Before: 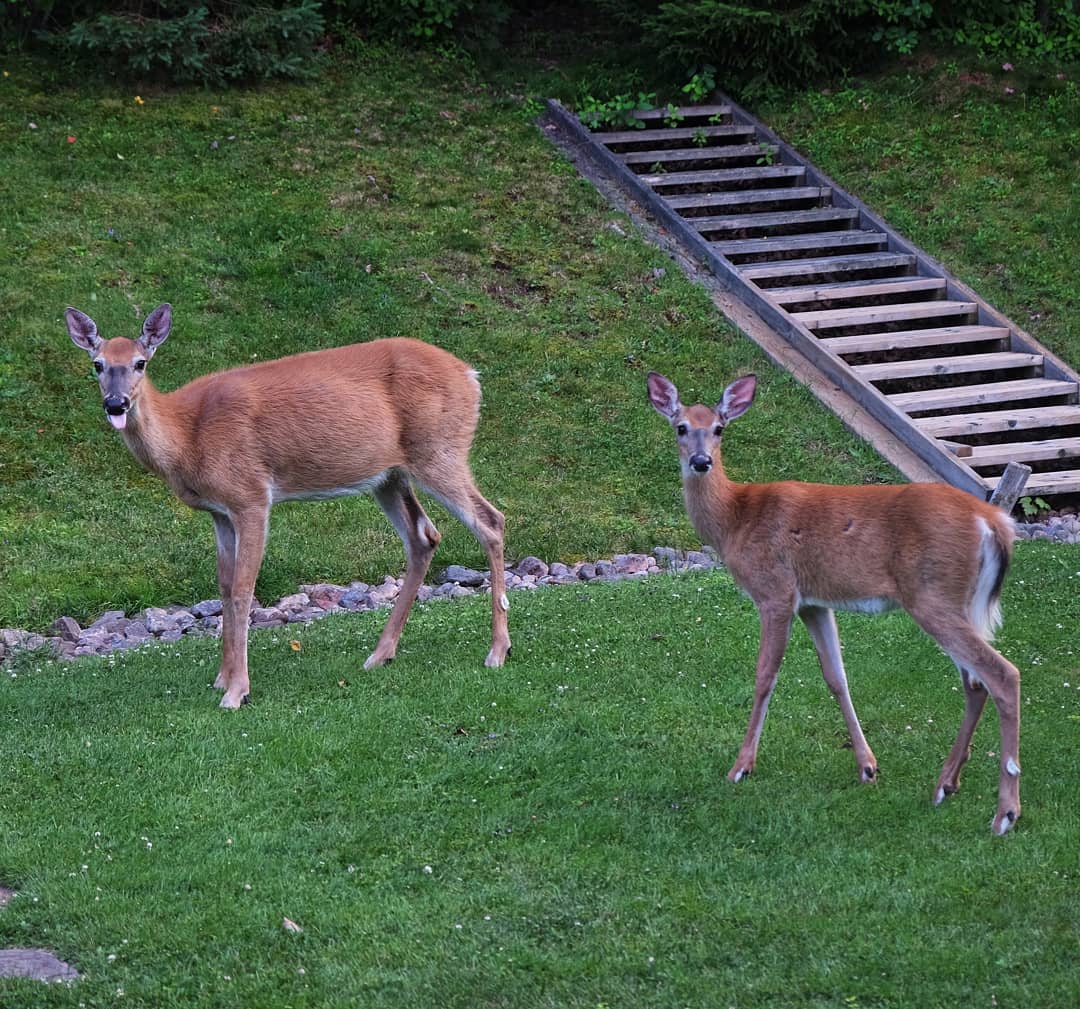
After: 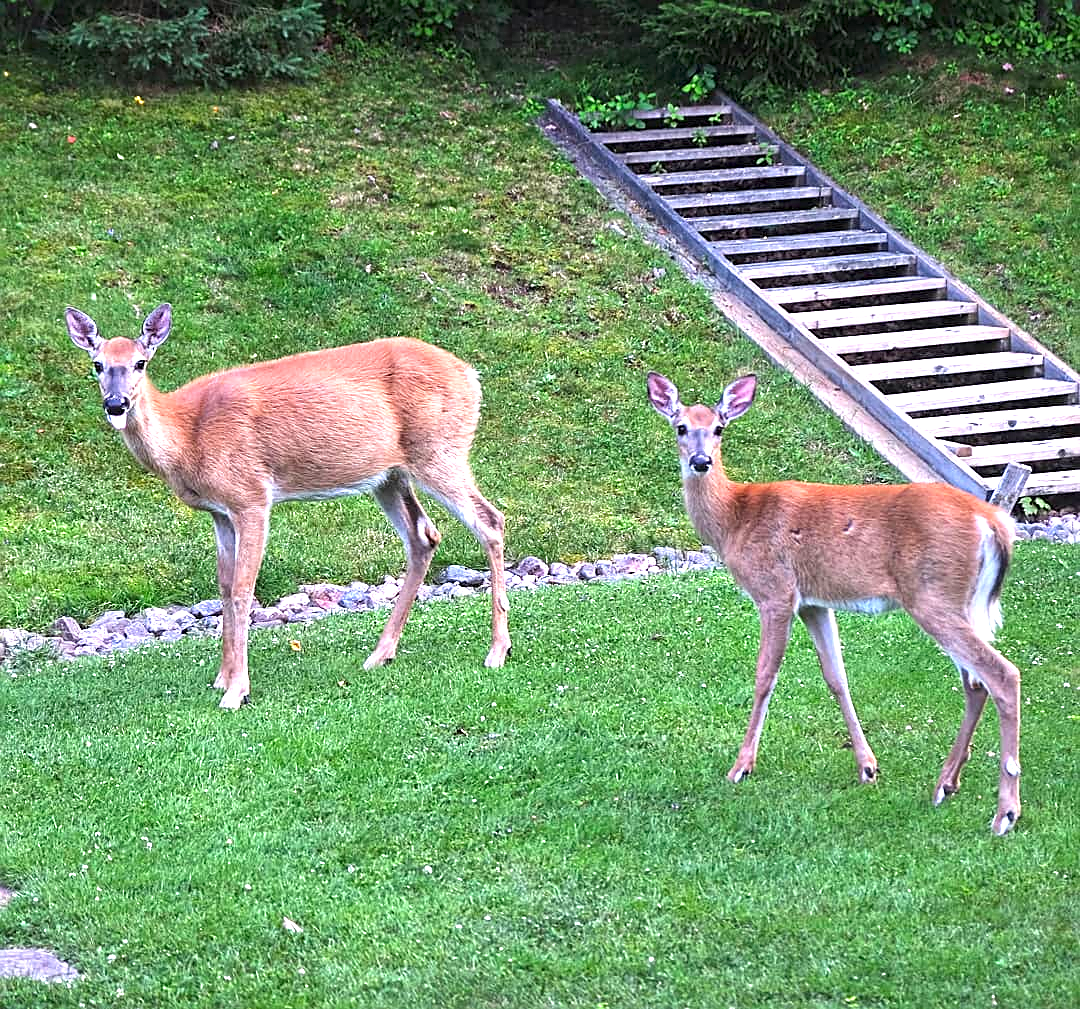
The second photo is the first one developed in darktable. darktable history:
sharpen: on, module defaults
exposure: black level correction 0, exposure 1.55 EV, compensate exposure bias true, compensate highlight preservation false
white balance: red 1, blue 1
vibrance: vibrance 50%
rgb curve: mode RGB, independent channels
